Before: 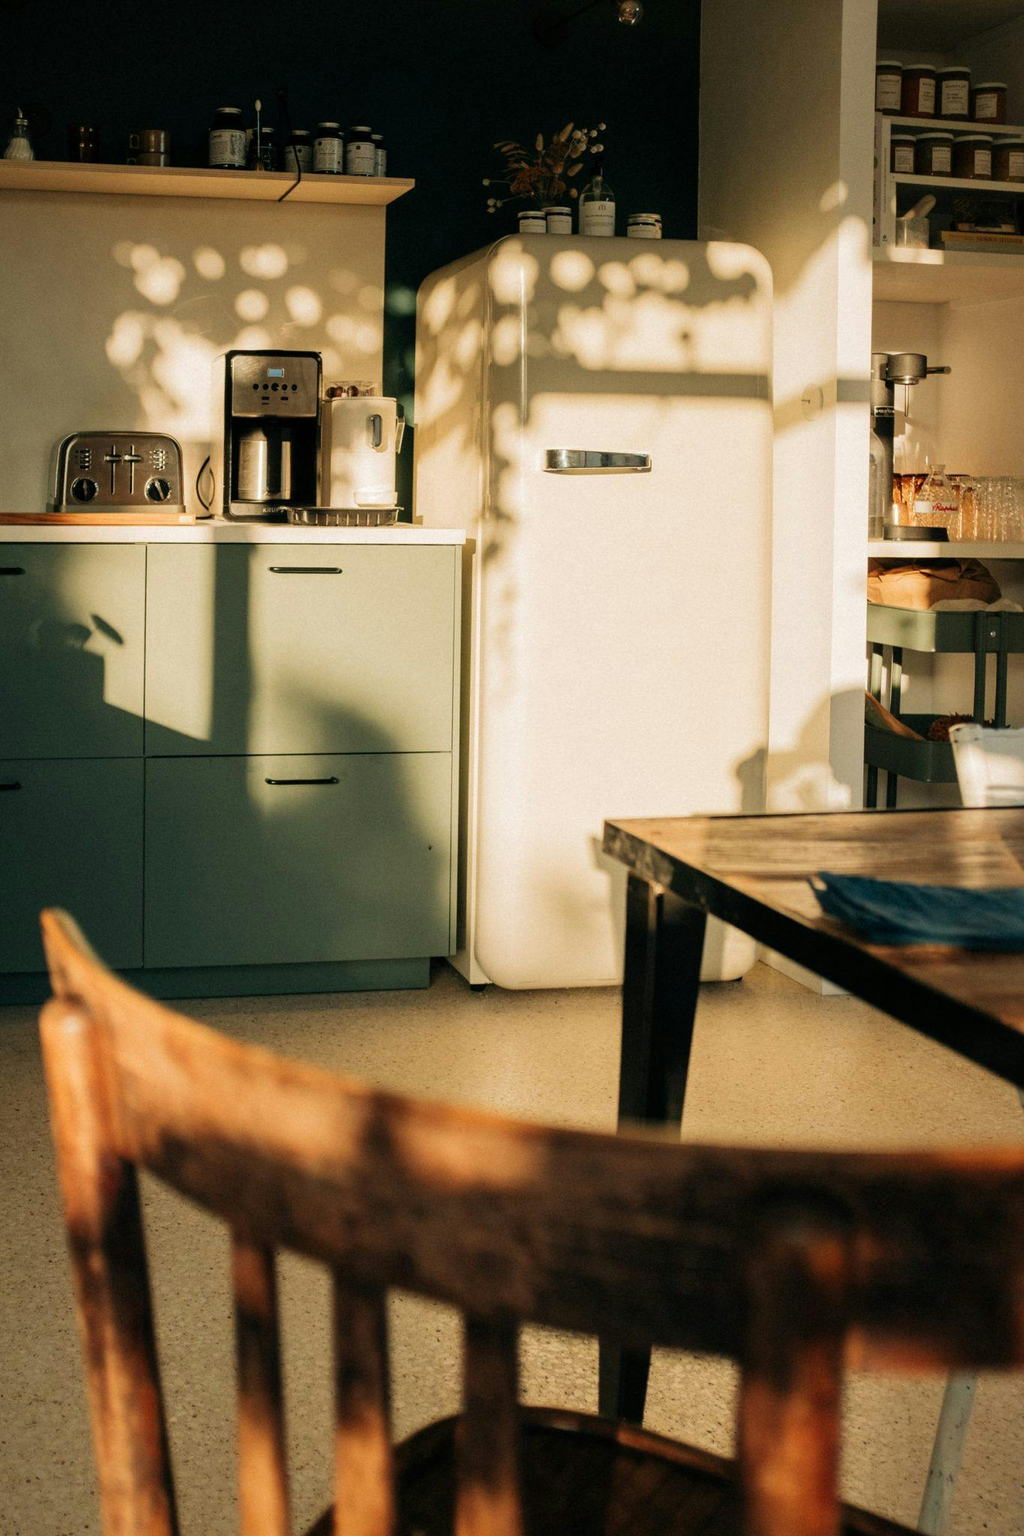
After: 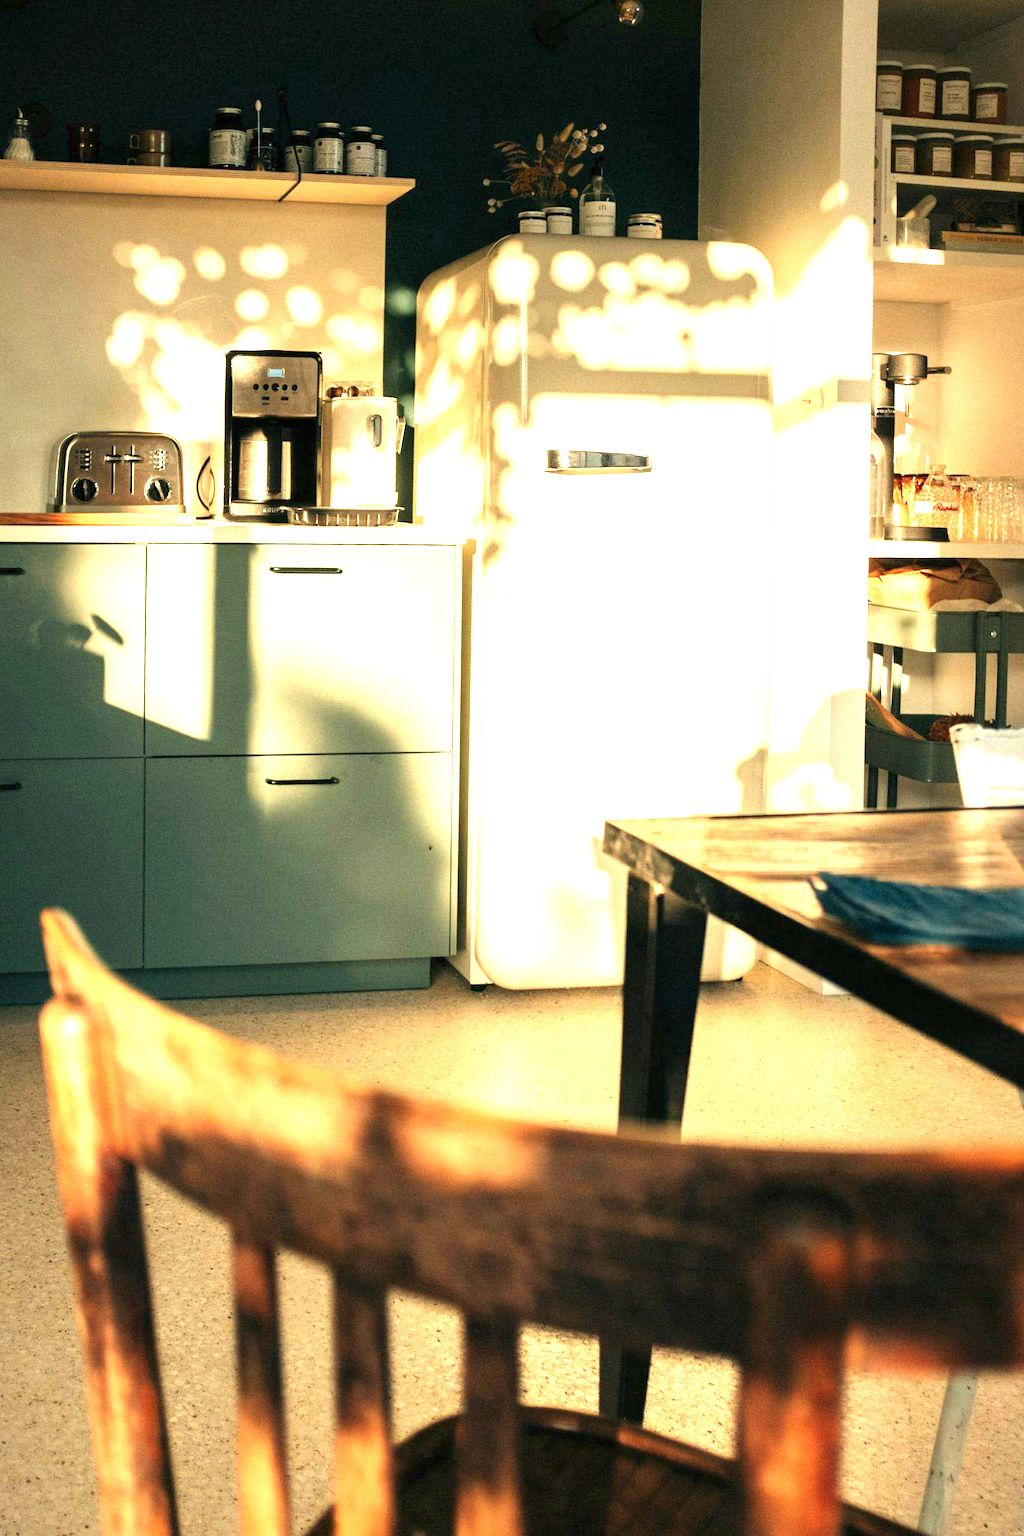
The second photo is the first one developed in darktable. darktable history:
tone equalizer: edges refinement/feathering 500, mask exposure compensation -1.57 EV, preserve details no
exposure: black level correction 0, exposure 1.471 EV, compensate highlight preservation false
